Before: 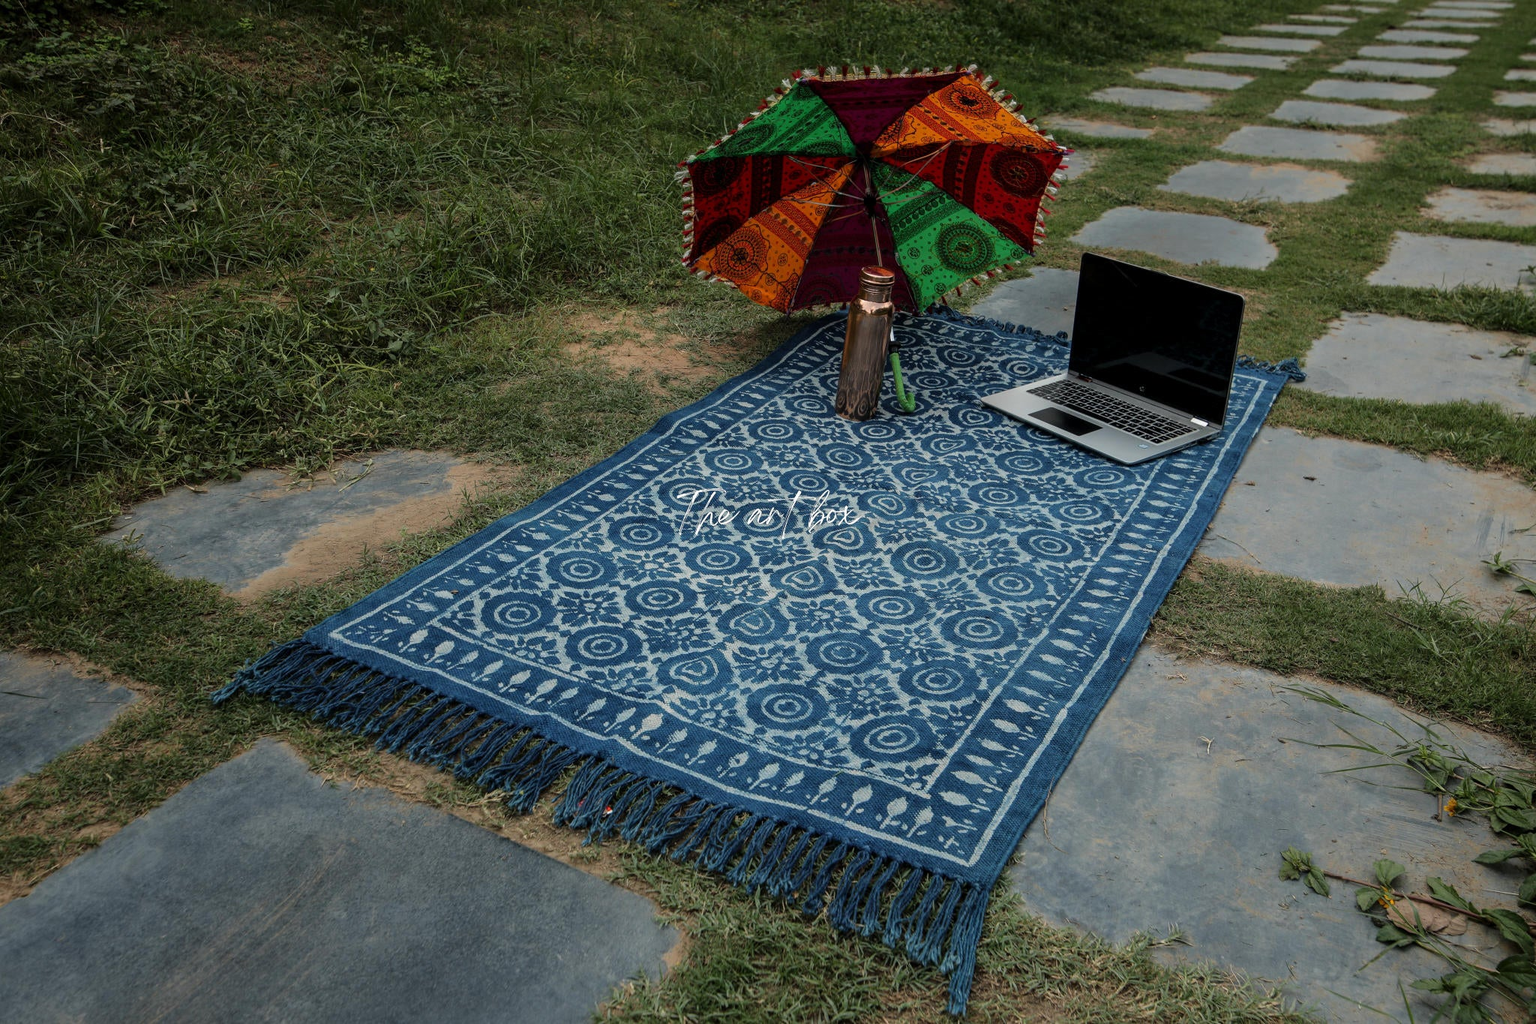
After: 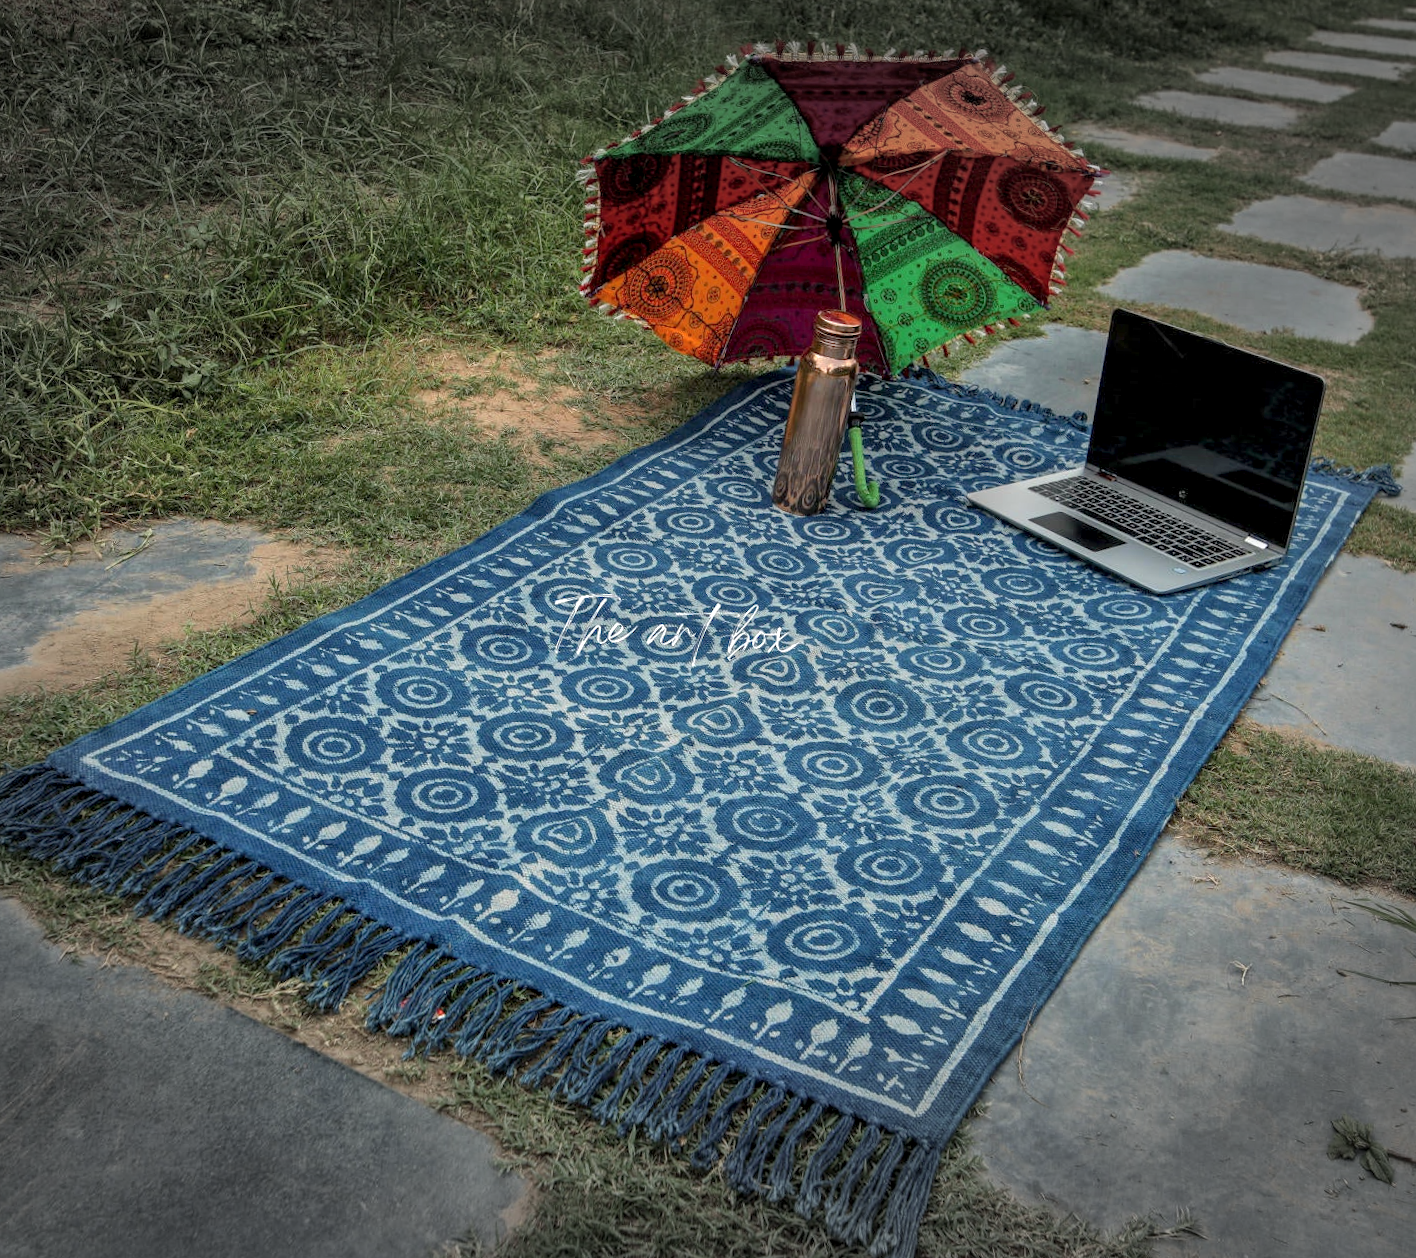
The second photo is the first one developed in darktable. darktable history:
crop and rotate: angle -3.27°, left 14.277%, top 0.028%, right 10.766%, bottom 0.028%
tone equalizer: -8 EV 1 EV, -7 EV 1 EV, -6 EV 1 EV, -5 EV 1 EV, -4 EV 1 EV, -3 EV 0.75 EV, -2 EV 0.5 EV, -1 EV 0.25 EV
local contrast: on, module defaults
vignetting: fall-off start 79.43%, saturation -0.649, width/height ratio 1.327, unbound false
shadows and highlights: on, module defaults
